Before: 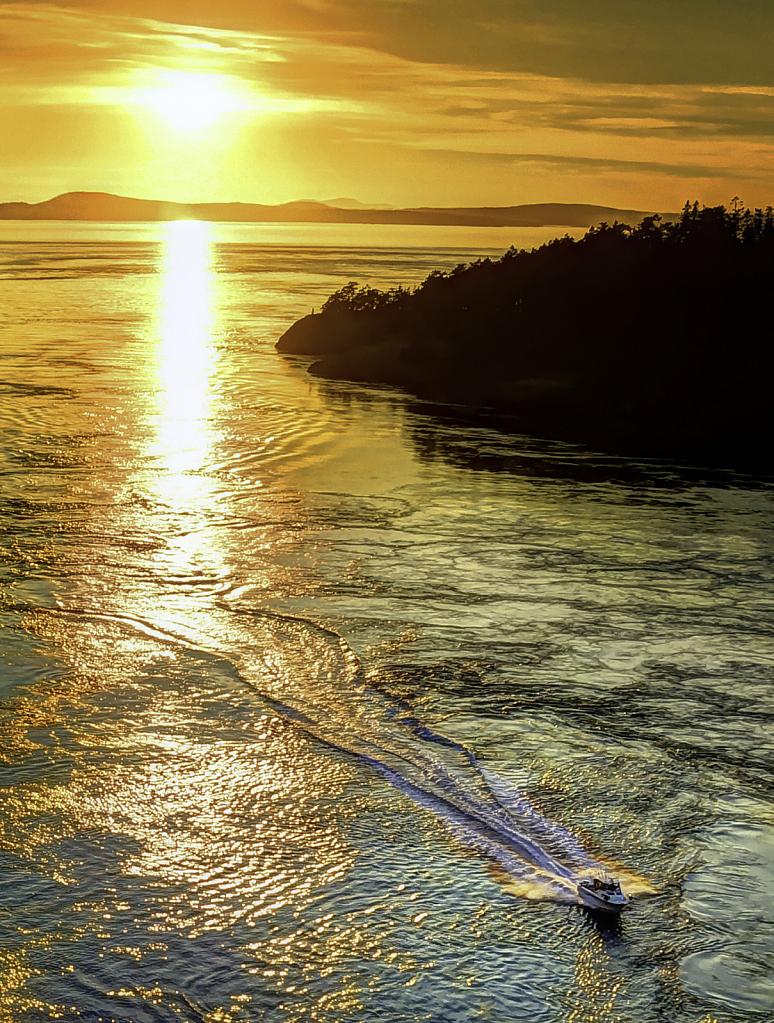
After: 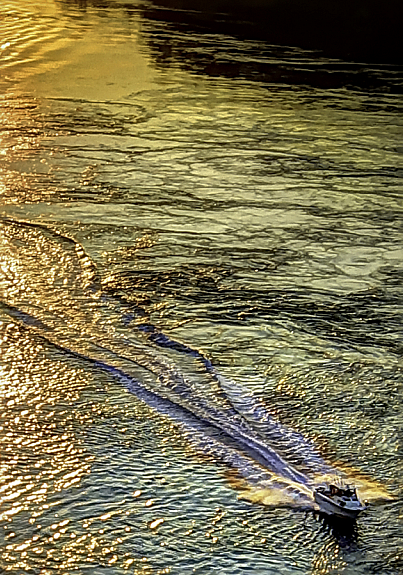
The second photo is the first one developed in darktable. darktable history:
sharpen: on, module defaults
local contrast: highlights 103%, shadows 102%, detail 120%, midtone range 0.2
crop: left 34.116%, top 38.526%, right 13.806%, bottom 5.225%
